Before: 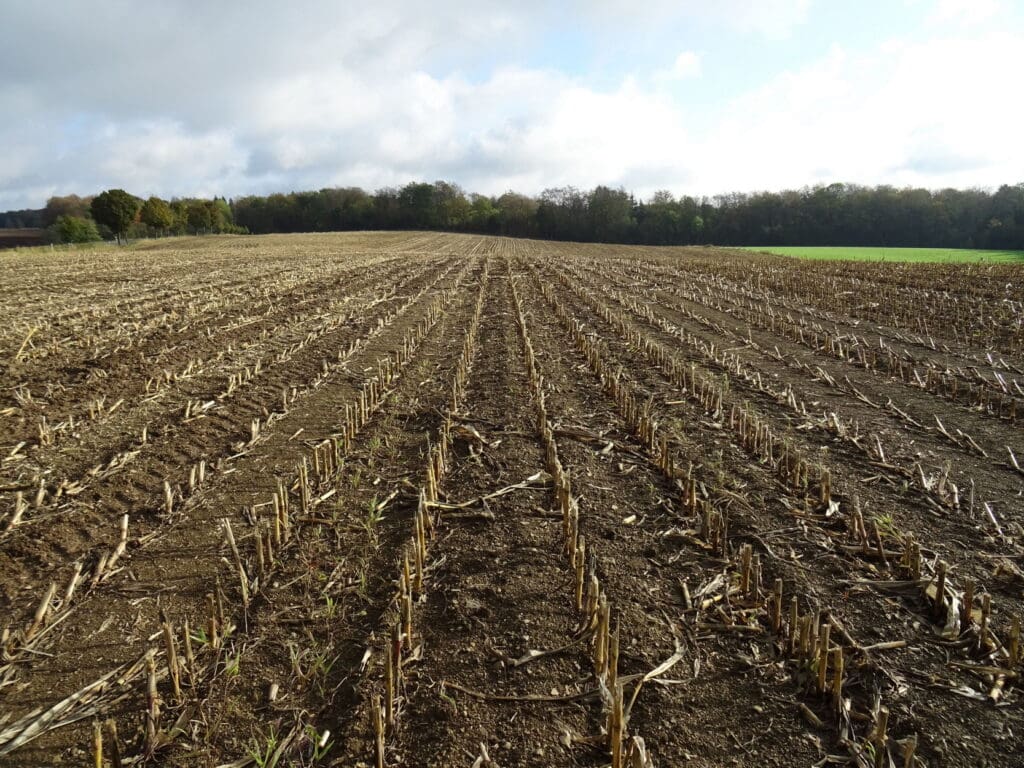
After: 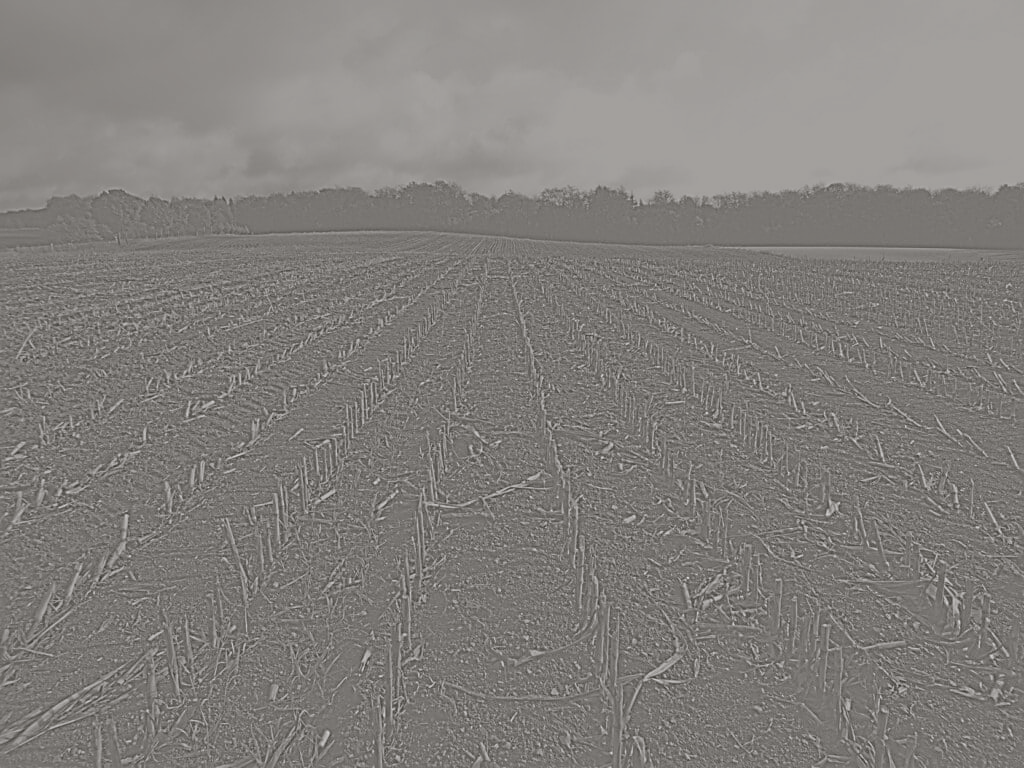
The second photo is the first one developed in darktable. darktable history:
highpass: sharpness 6%, contrast boost 7.63%
sharpen: on, module defaults
exposure: black level correction 0.001, exposure 1.719 EV, compensate exposure bias true, compensate highlight preservation false
color balance: mode lift, gamma, gain (sRGB), lift [1, 0.99, 1.01, 0.992], gamma [1, 1.037, 0.974, 0.963]
